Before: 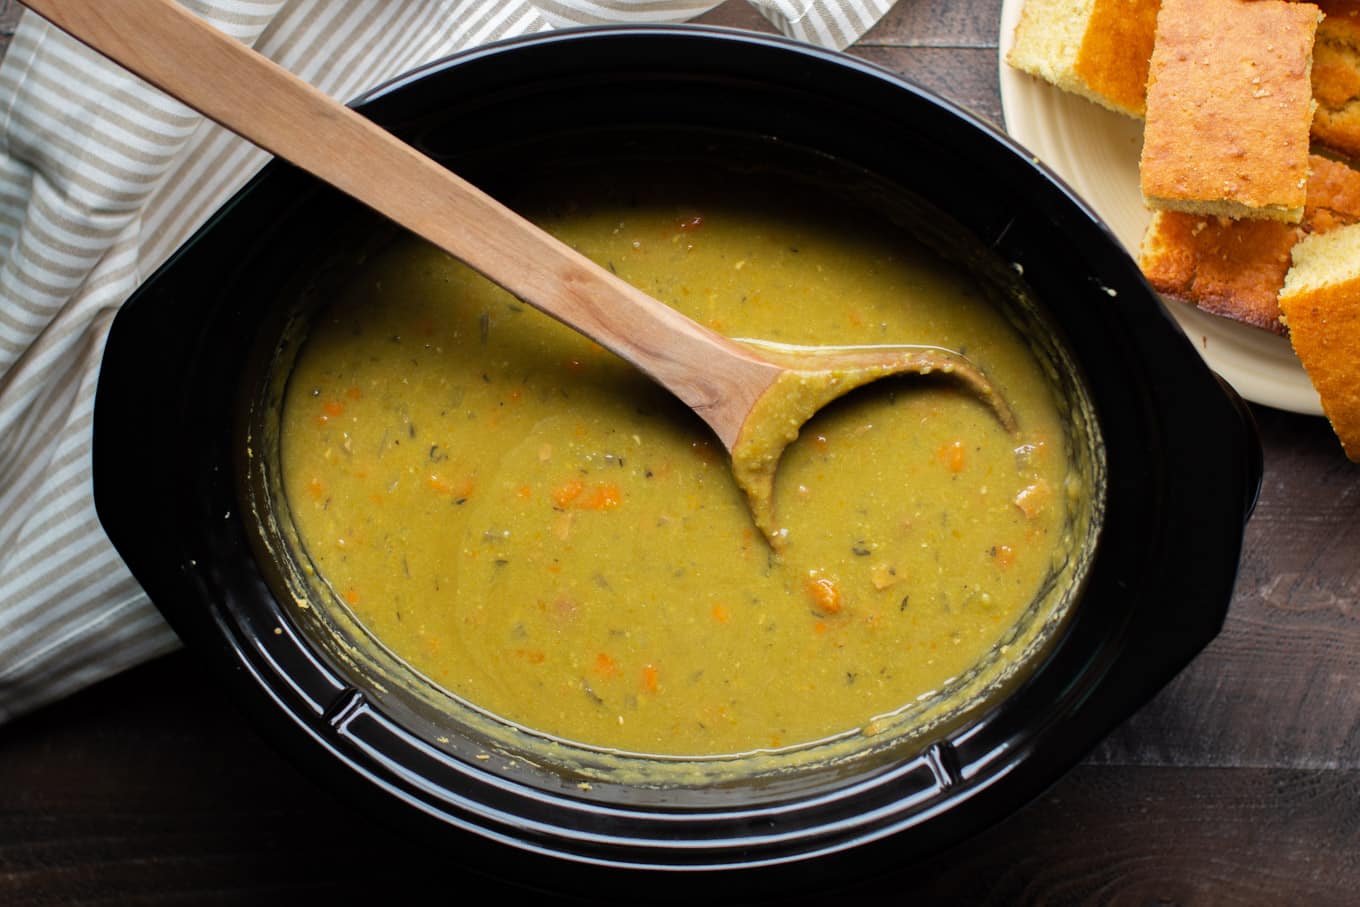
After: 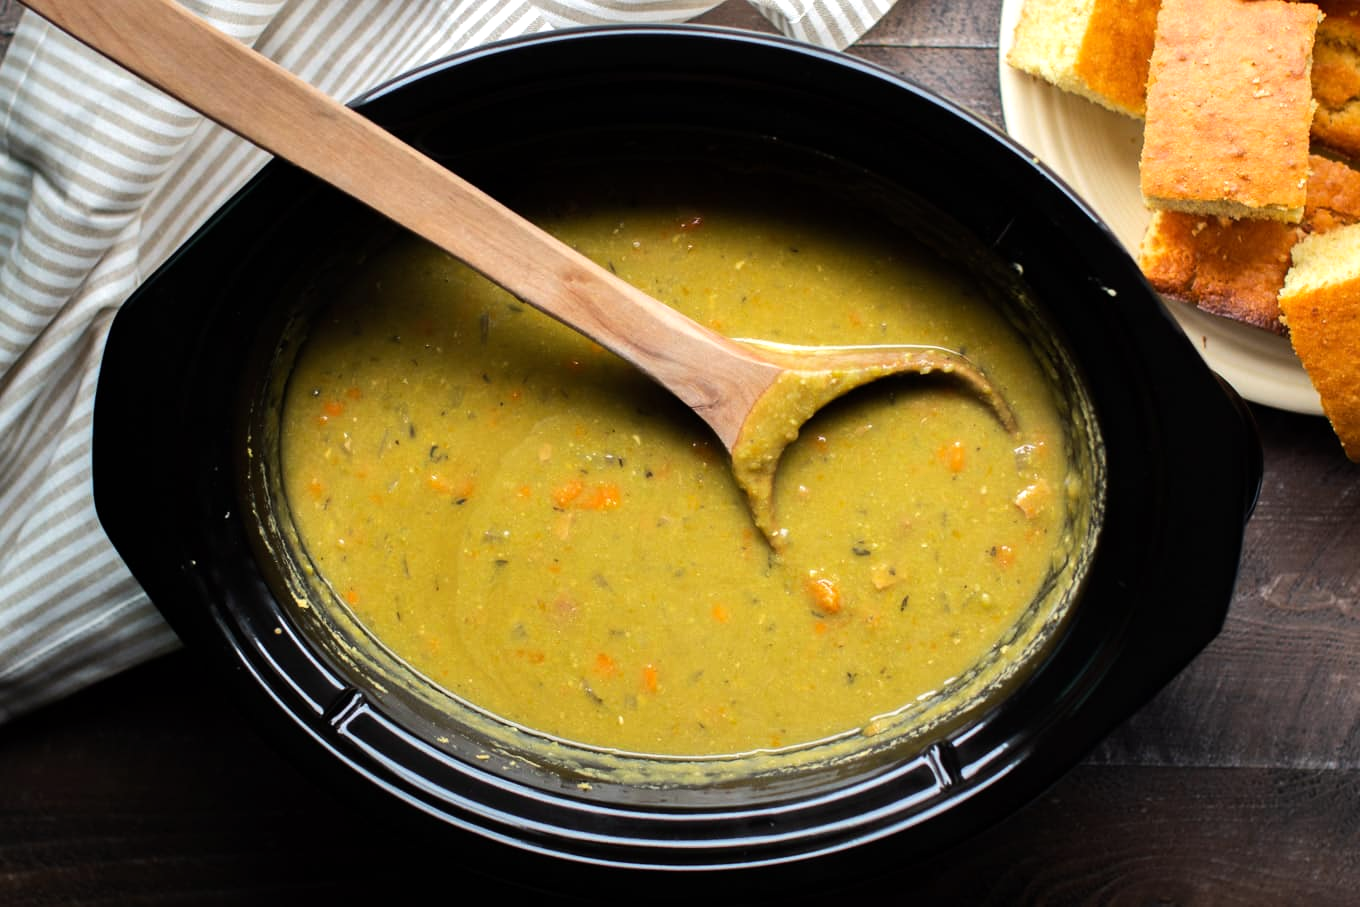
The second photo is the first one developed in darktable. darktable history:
tone equalizer: -8 EV -0.431 EV, -7 EV -0.421 EV, -6 EV -0.314 EV, -5 EV -0.221 EV, -3 EV 0.23 EV, -2 EV 0.346 EV, -1 EV 0.376 EV, +0 EV 0.447 EV, edges refinement/feathering 500, mask exposure compensation -1.57 EV, preserve details no
